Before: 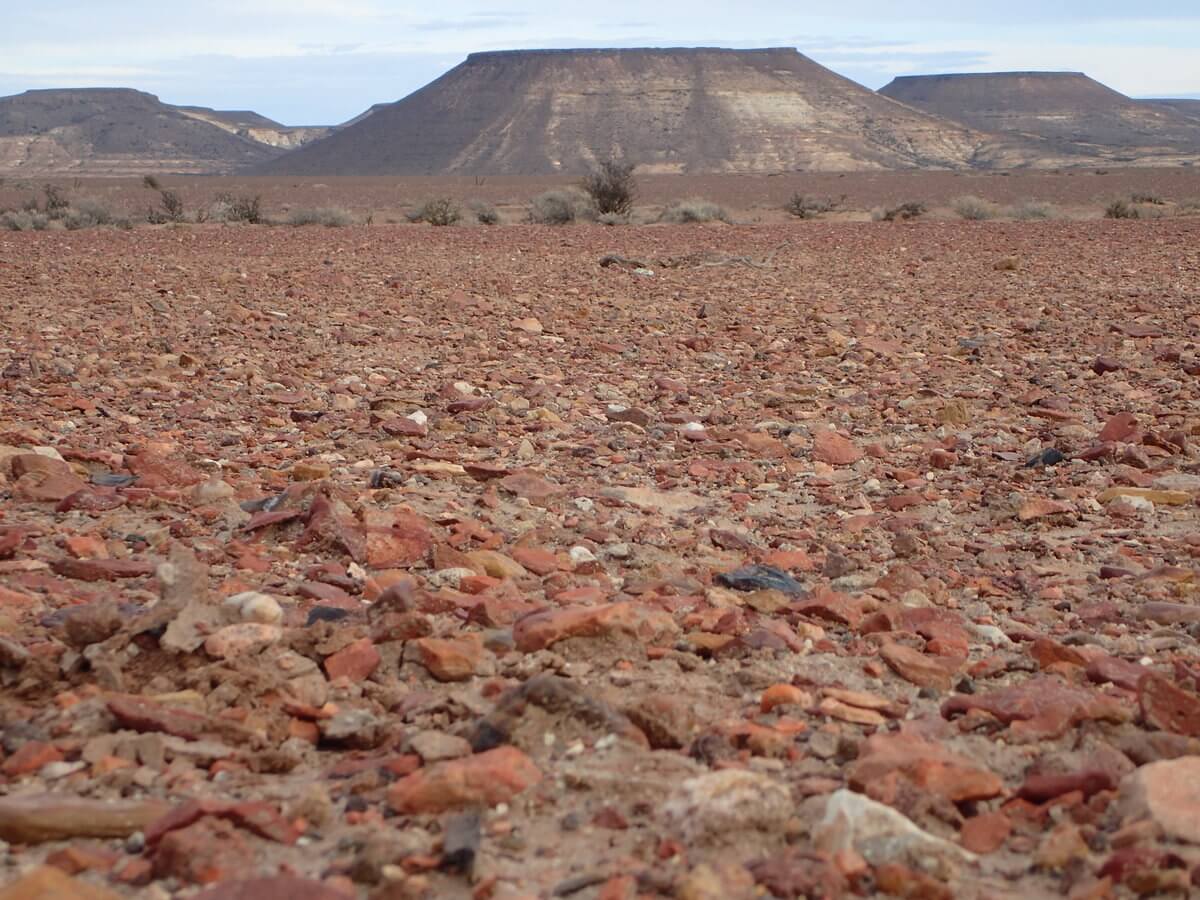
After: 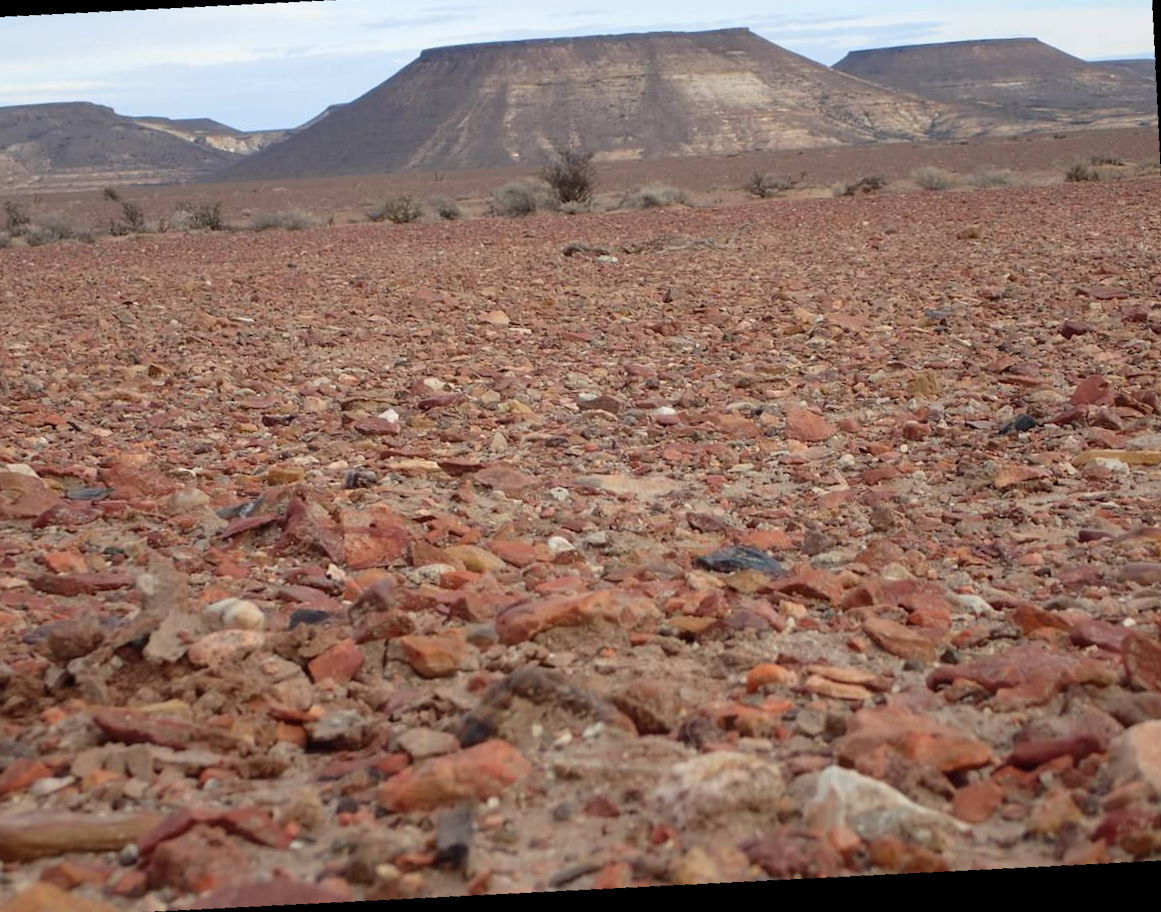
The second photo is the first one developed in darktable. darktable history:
crop and rotate: angle -1.96°, left 3.097%, top 4.154%, right 1.586%, bottom 0.529%
rotate and perspective: rotation -4.86°, automatic cropping off
